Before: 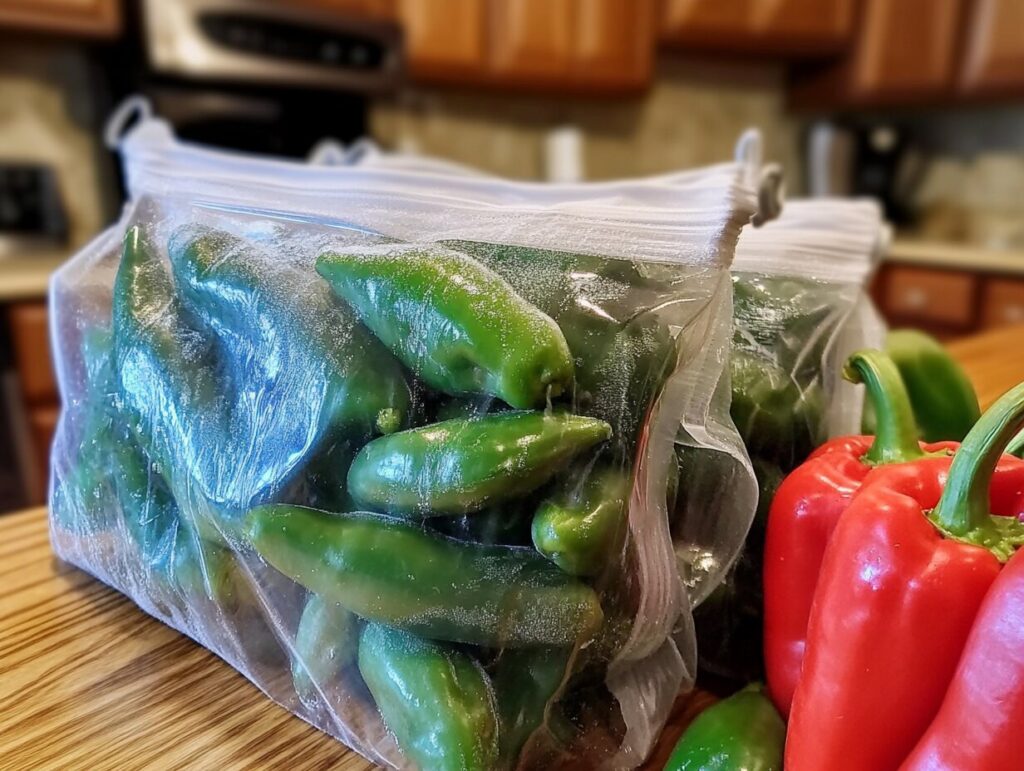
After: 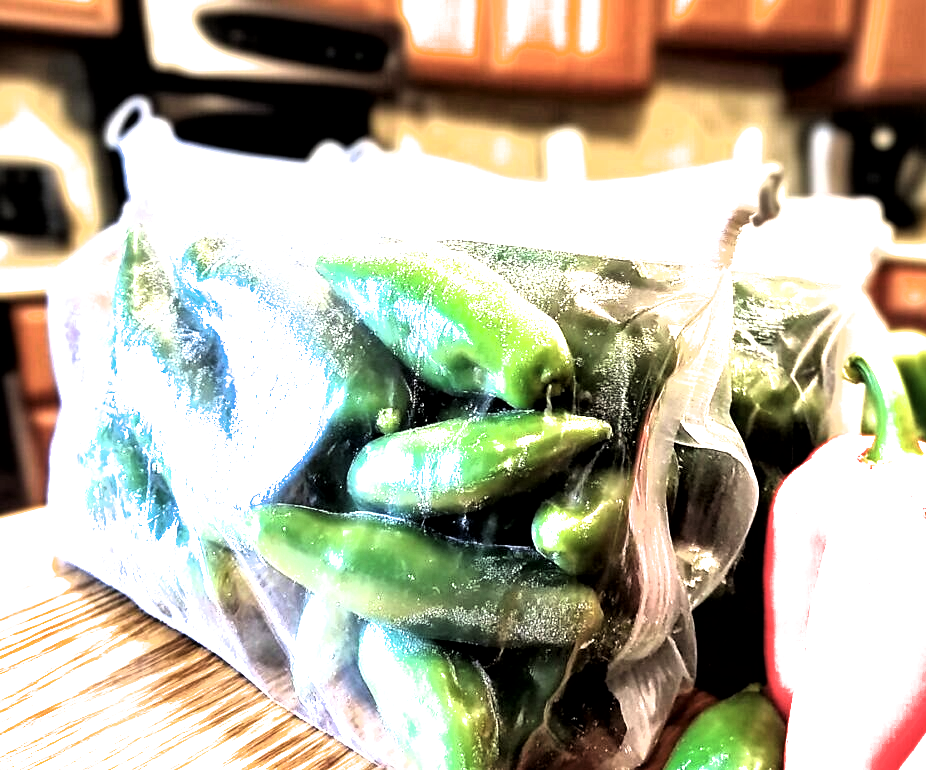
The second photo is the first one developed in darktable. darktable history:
local contrast: mode bilateral grid, contrast 30, coarseness 25, midtone range 0.2
crop: right 9.509%, bottom 0.031%
tone equalizer: -7 EV 0.13 EV, smoothing diameter 25%, edges refinement/feathering 10, preserve details guided filter
filmic rgb: black relative exposure -8.2 EV, white relative exposure 2.2 EV, threshold 3 EV, hardness 7.11, latitude 85.74%, contrast 1.696, highlights saturation mix -4%, shadows ↔ highlights balance -2.69%, color science v5 (2021), contrast in shadows safe, contrast in highlights safe, enable highlight reconstruction true
exposure: black level correction 0, exposure 1.45 EV, compensate exposure bias true, compensate highlight preservation false
